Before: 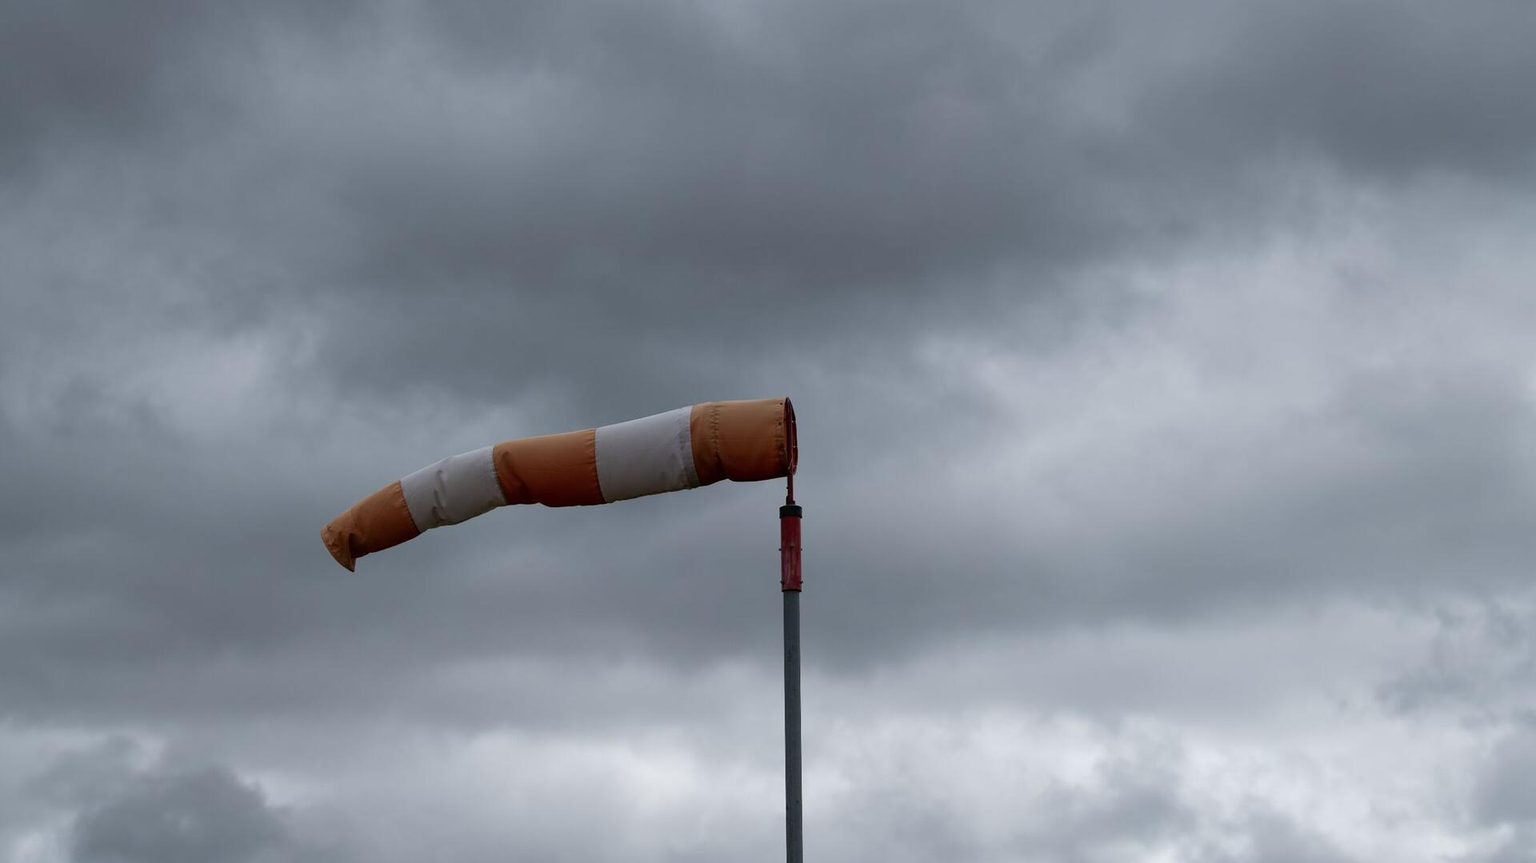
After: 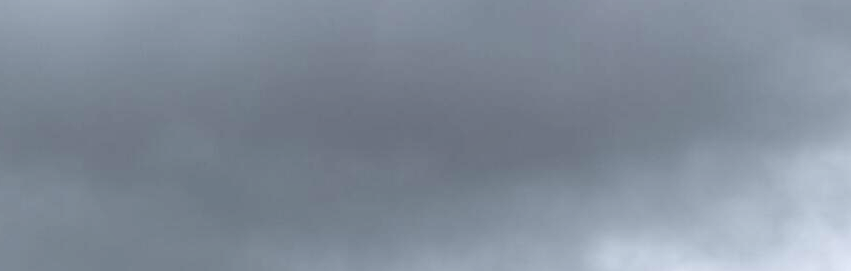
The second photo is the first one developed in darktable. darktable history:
crop: left 29.007%, top 16.872%, right 26.647%, bottom 58.003%
tone equalizer: -8 EV -0.785 EV, -7 EV -0.713 EV, -6 EV -0.605 EV, -5 EV -0.372 EV, -3 EV 0.368 EV, -2 EV 0.6 EV, -1 EV 0.696 EV, +0 EV 0.768 EV, luminance estimator HSV value / RGB max
local contrast: highlights 100%, shadows 102%, detail 119%, midtone range 0.2
